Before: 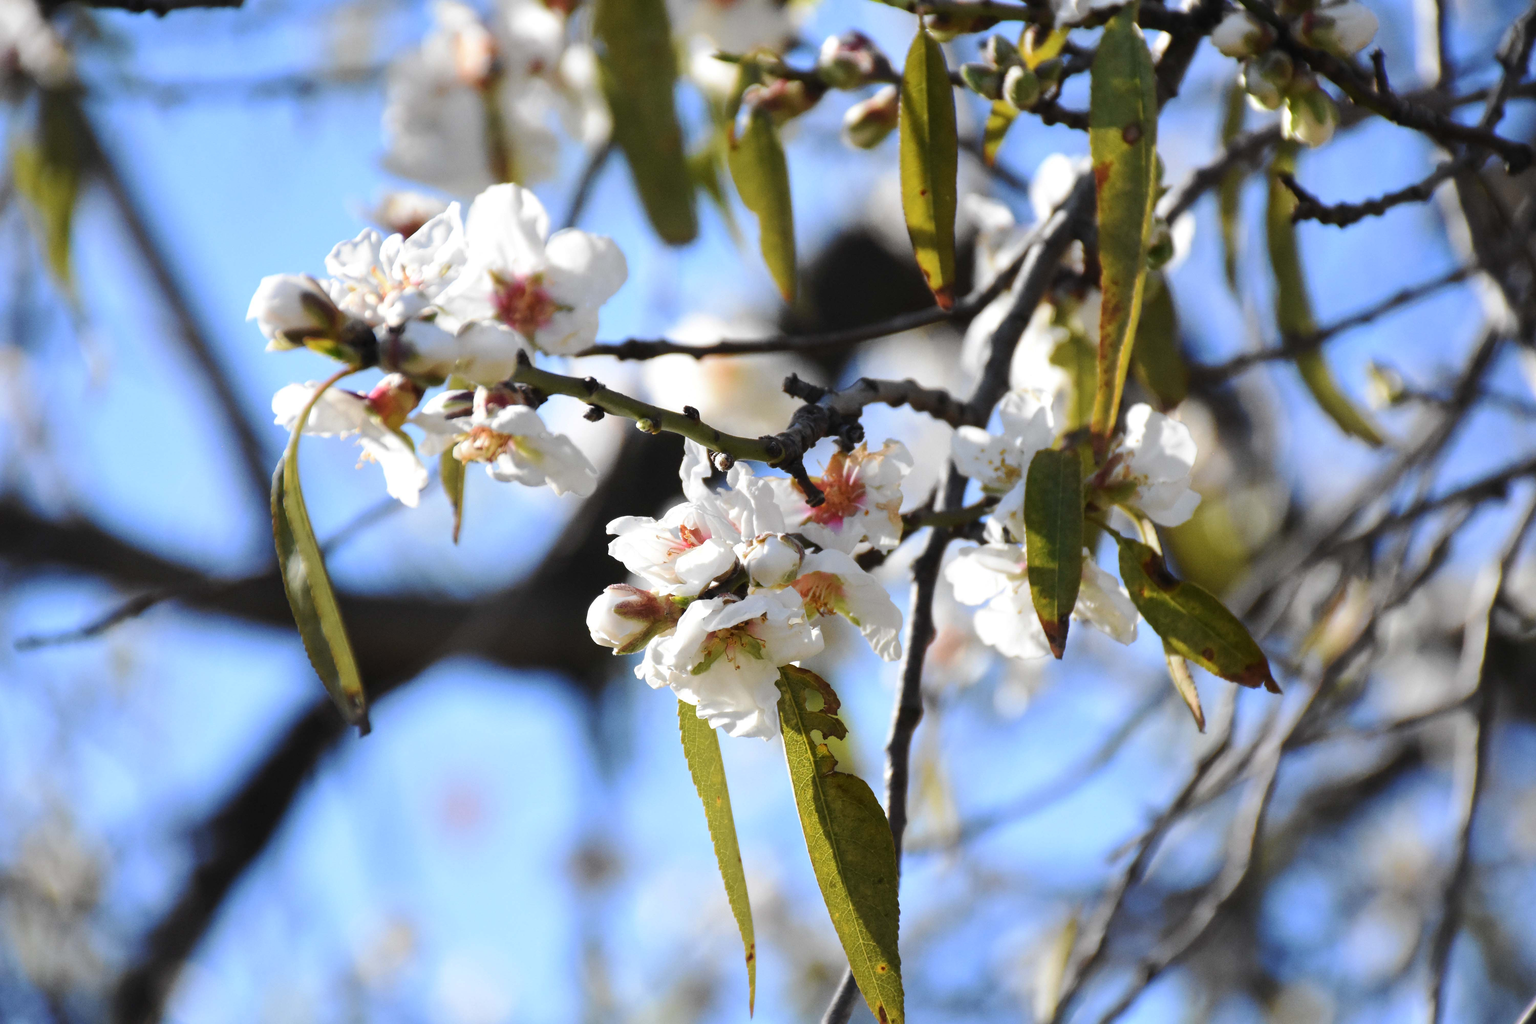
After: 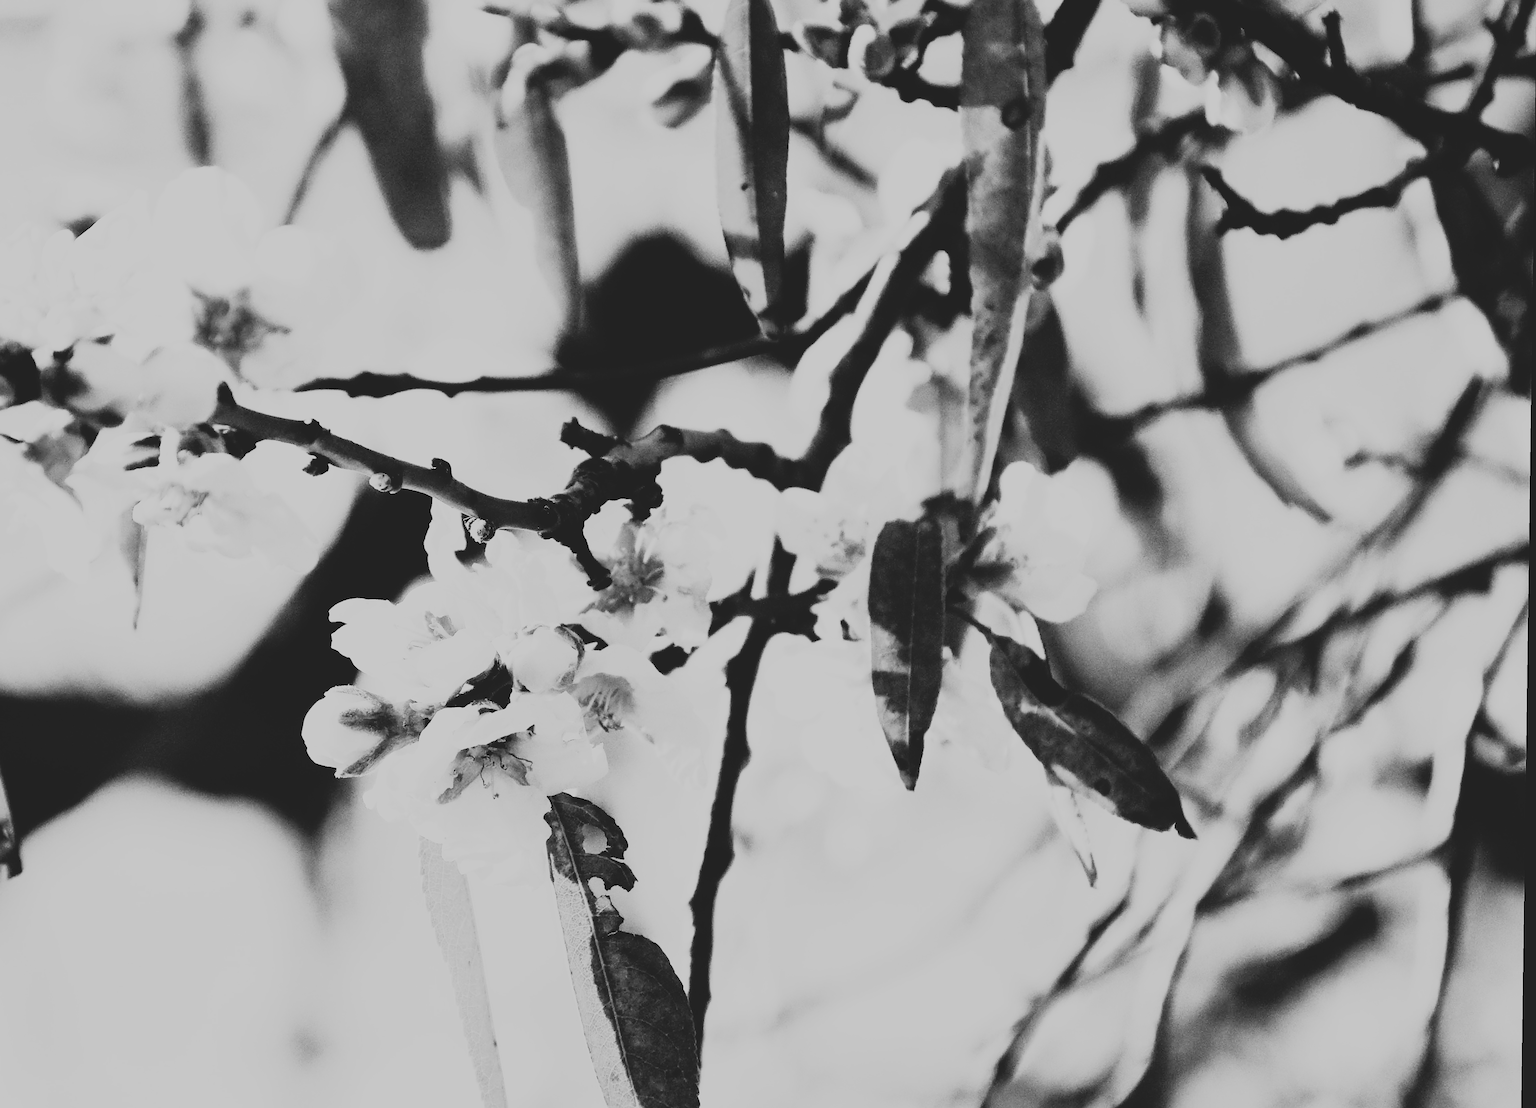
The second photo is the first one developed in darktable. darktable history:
contrast brightness saturation: contrast -0.26, saturation -0.43
monochrome: on, module defaults
sharpen: on, module defaults
exposure: black level correction 0.001, compensate highlight preservation false
crop: left 23.095%, top 5.827%, bottom 11.854%
sigmoid: contrast 1.7
rotate and perspective: rotation 0.8°, automatic cropping off
rgb curve: curves: ch0 [(0, 0) (0.21, 0.15) (0.24, 0.21) (0.5, 0.75) (0.75, 0.96) (0.89, 0.99) (1, 1)]; ch1 [(0, 0.02) (0.21, 0.13) (0.25, 0.2) (0.5, 0.67) (0.75, 0.9) (0.89, 0.97) (1, 1)]; ch2 [(0, 0.02) (0.21, 0.13) (0.25, 0.2) (0.5, 0.67) (0.75, 0.9) (0.89, 0.97) (1, 1)], compensate middle gray true
